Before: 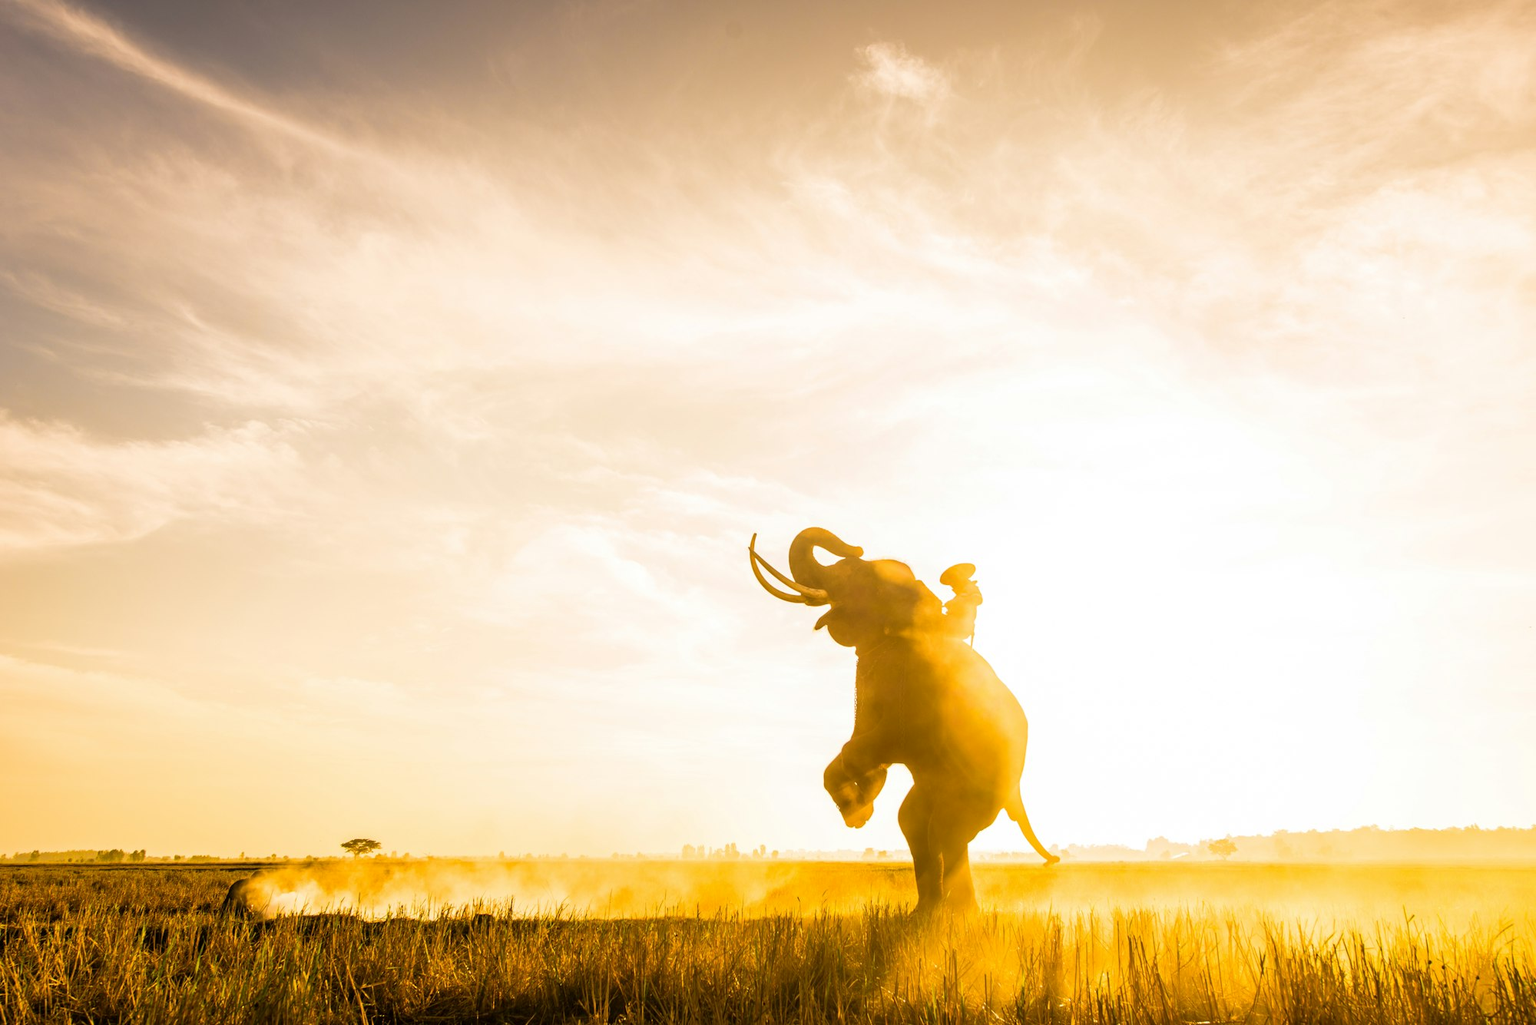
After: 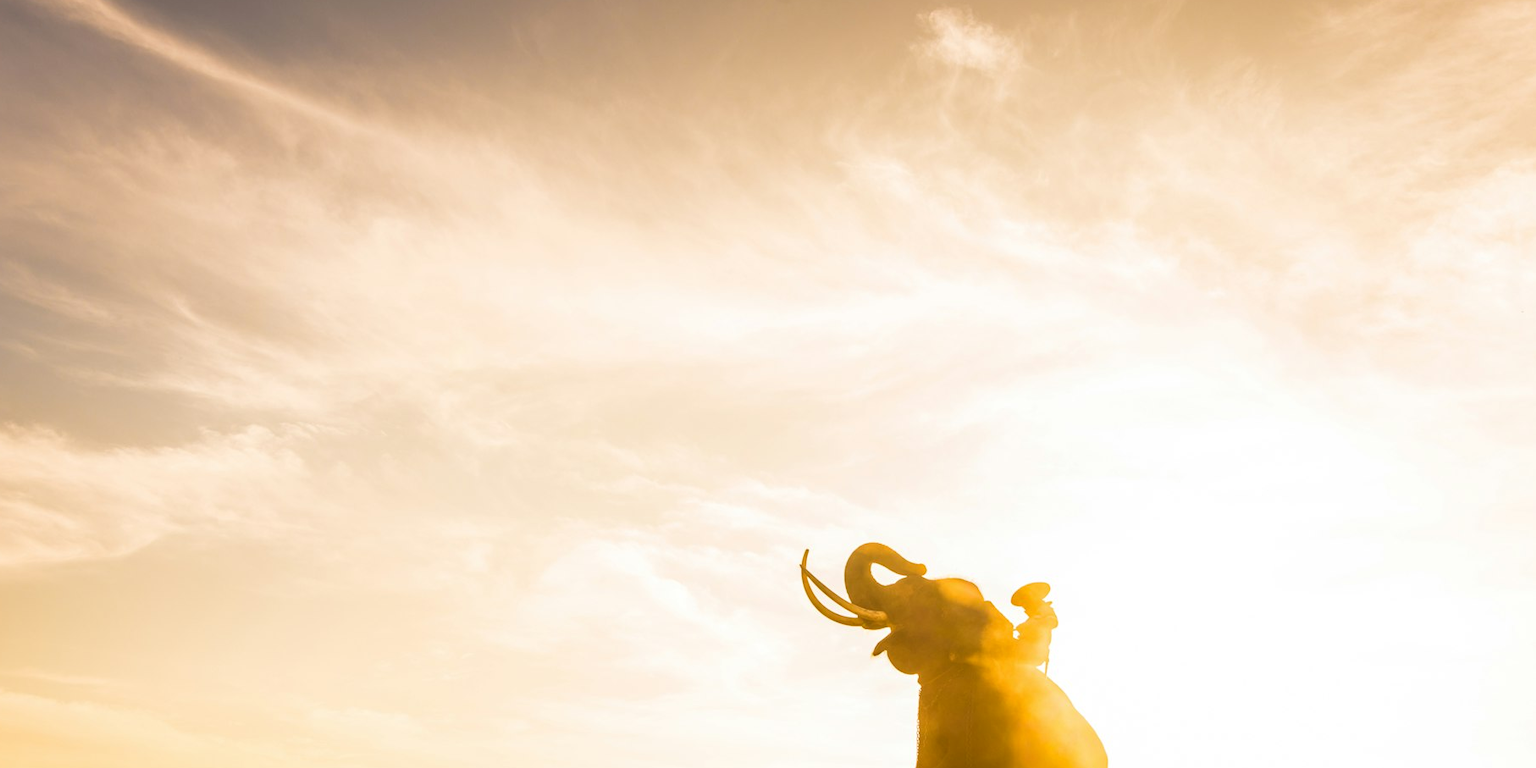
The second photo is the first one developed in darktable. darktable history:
crop: left 1.525%, top 3.451%, right 7.729%, bottom 28.48%
